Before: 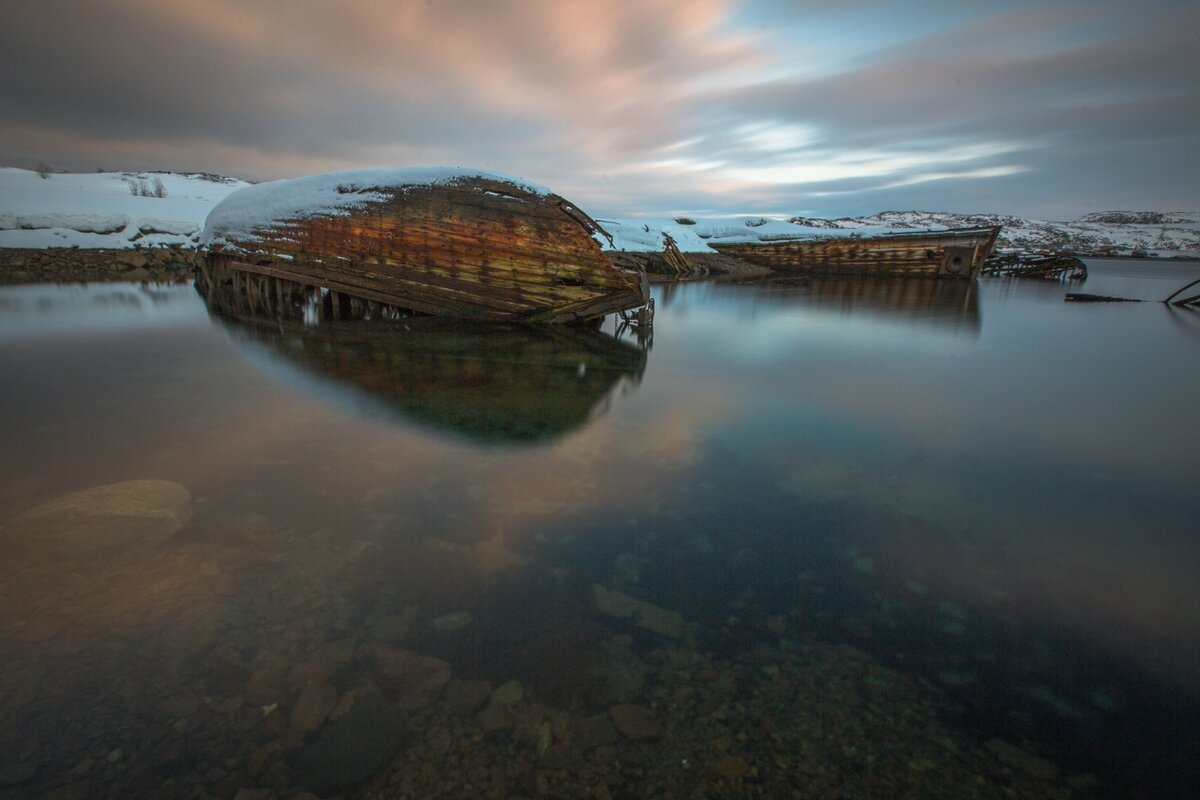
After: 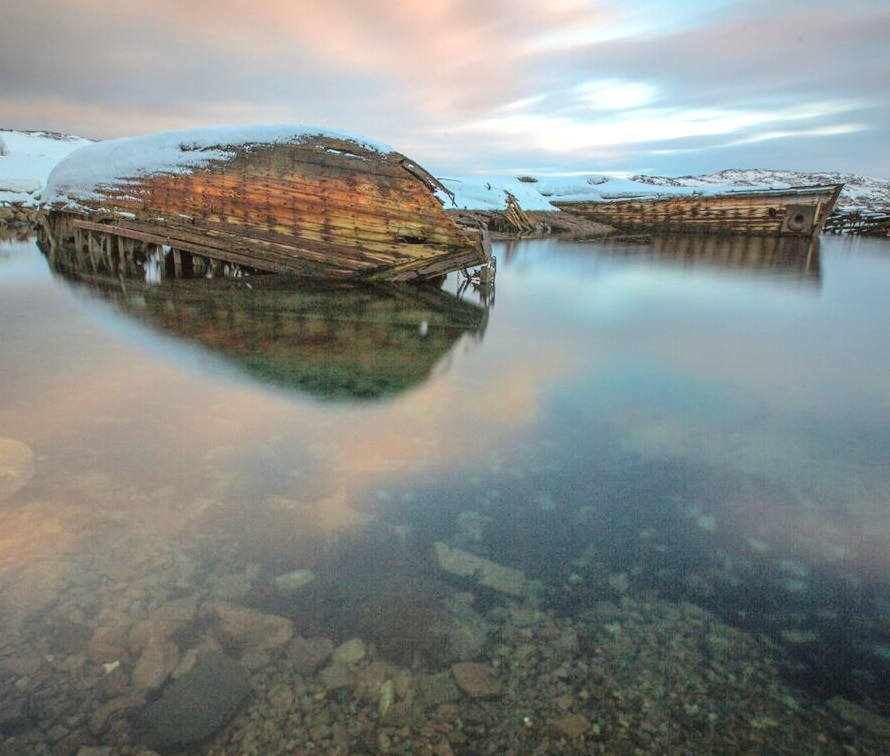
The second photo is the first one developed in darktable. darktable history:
crop and rotate: left 13.224%, top 5.401%, right 12.606%
tone equalizer: -7 EV 0.148 EV, -6 EV 0.633 EV, -5 EV 1.11 EV, -4 EV 1.36 EV, -3 EV 1.18 EV, -2 EV 0.6 EV, -1 EV 0.146 EV, smoothing diameter 24.99%, edges refinement/feathering 14.11, preserve details guided filter
tone curve: curves: ch0 [(0, 0) (0.003, 0.015) (0.011, 0.021) (0.025, 0.032) (0.044, 0.046) (0.069, 0.062) (0.1, 0.08) (0.136, 0.117) (0.177, 0.165) (0.224, 0.221) (0.277, 0.298) (0.335, 0.385) (0.399, 0.469) (0.468, 0.558) (0.543, 0.637) (0.623, 0.708) (0.709, 0.771) (0.801, 0.84) (0.898, 0.907) (1, 1)], color space Lab, independent channels, preserve colors none
exposure: exposure 0.516 EV, compensate highlight preservation false
